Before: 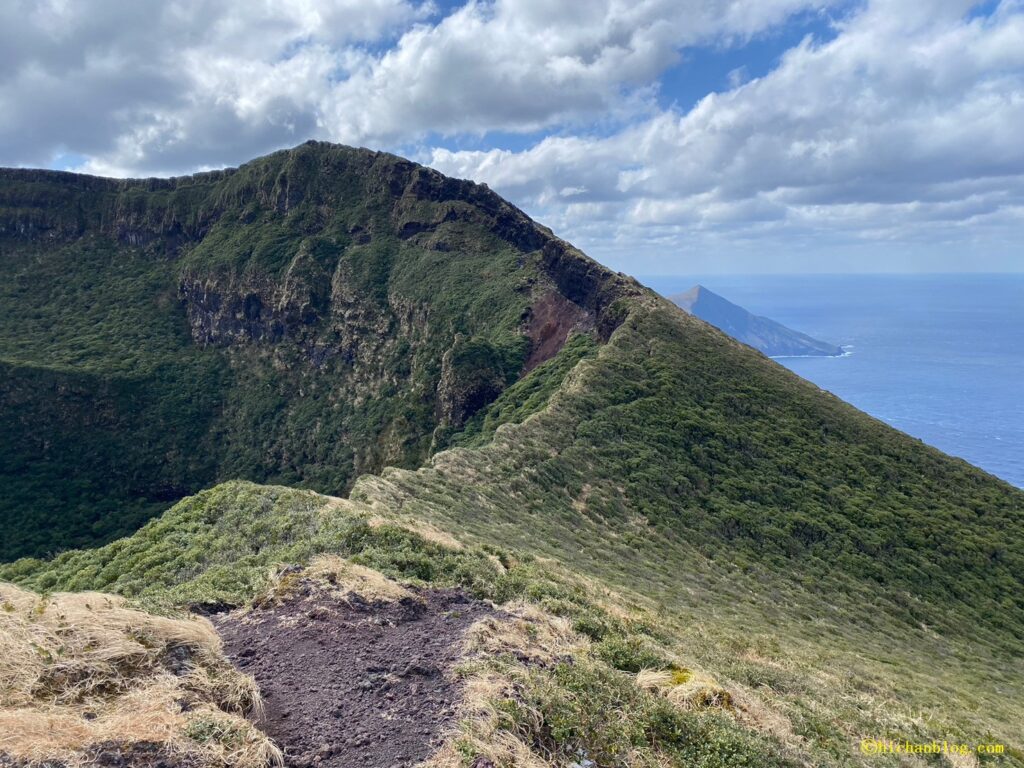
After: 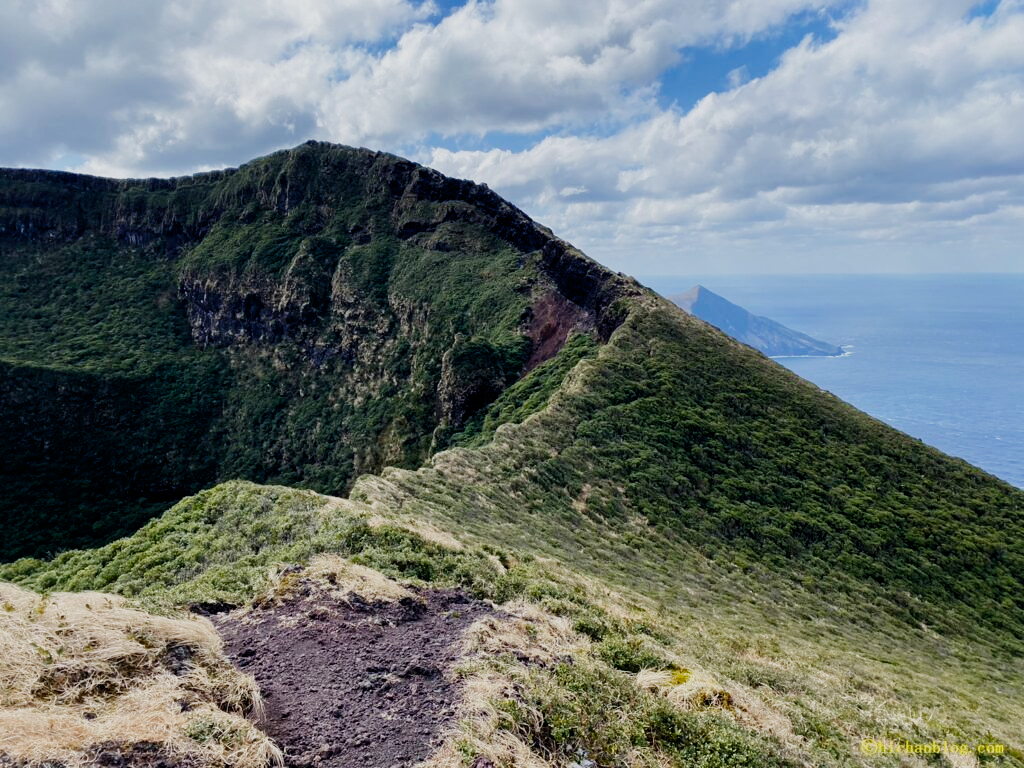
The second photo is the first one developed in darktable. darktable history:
filmic rgb: black relative exposure -7.49 EV, white relative exposure 4.99 EV, hardness 3.32, contrast 1.301, preserve chrominance no, color science v4 (2020)
